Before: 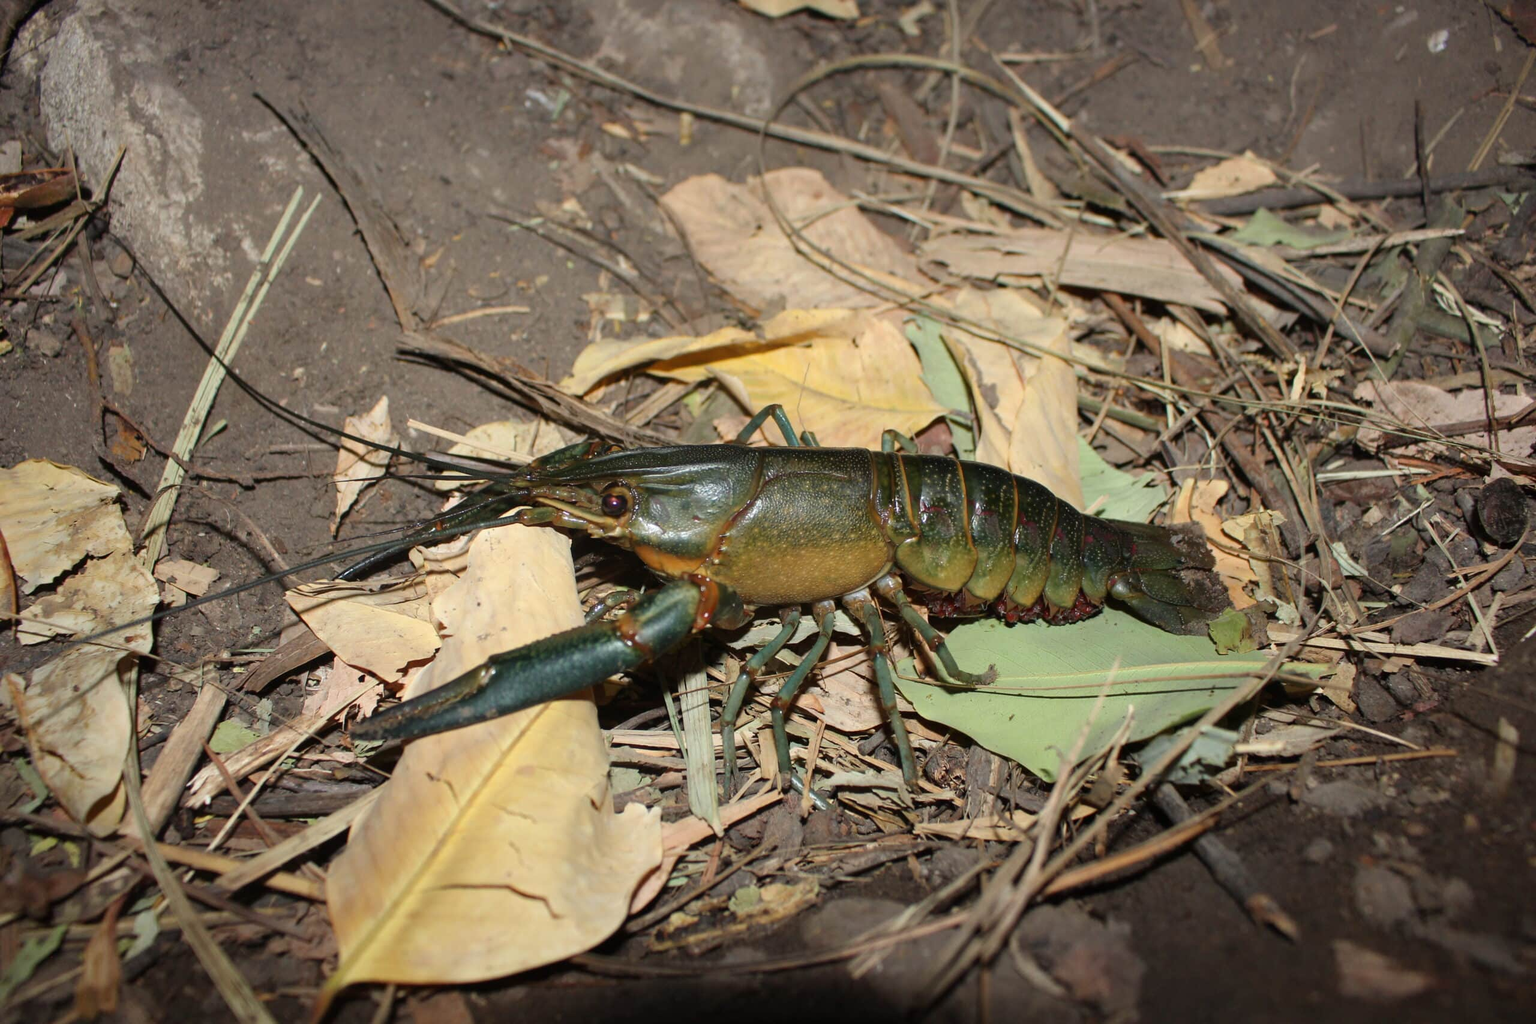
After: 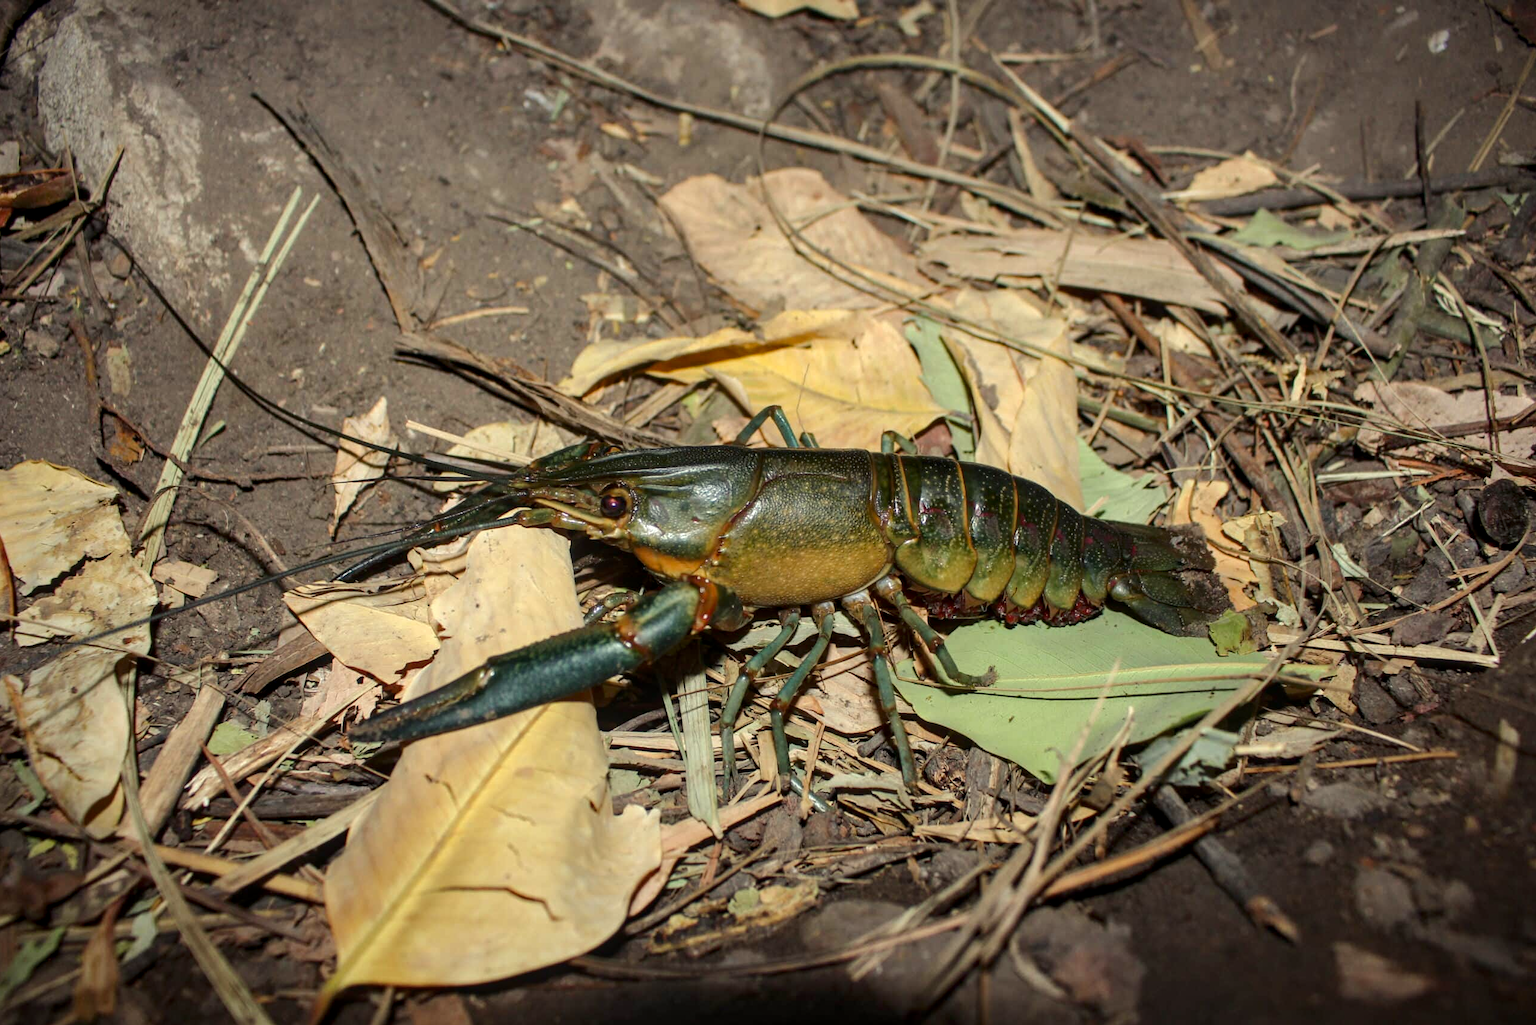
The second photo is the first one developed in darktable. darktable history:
tone equalizer: edges refinement/feathering 500, mask exposure compensation -1.57 EV, preserve details no
crop: left 0.178%
contrast brightness saturation: brightness -0.095
local contrast: on, module defaults
vignetting: fall-off start 100.02%, saturation -0.02, width/height ratio 1.31
color balance rgb: highlights gain › luminance 6.36%, highlights gain › chroma 2.622%, highlights gain › hue 91.97°, perceptual saturation grading › global saturation 0.289%, perceptual brilliance grading › mid-tones 10.186%, perceptual brilliance grading › shadows 15.569%
